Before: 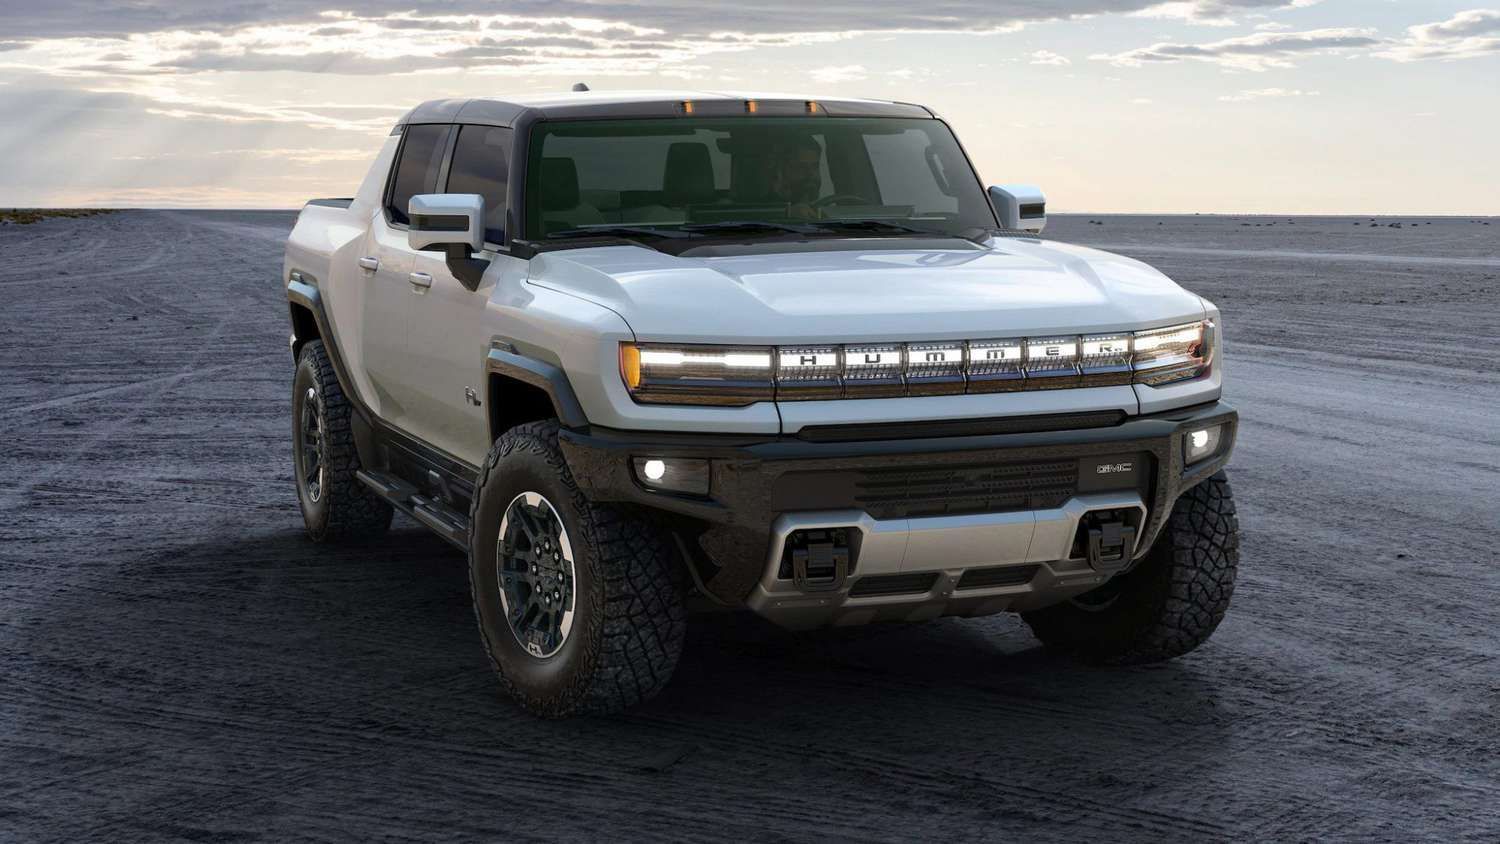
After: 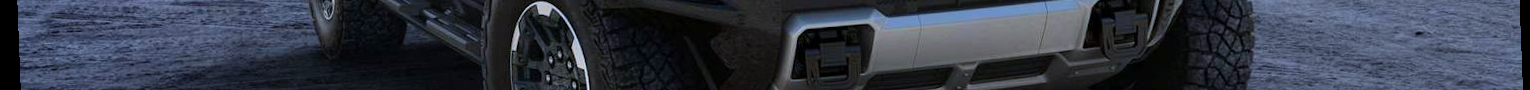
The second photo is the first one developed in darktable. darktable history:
crop and rotate: top 59.084%, bottom 30.916%
rotate and perspective: rotation -2.22°, lens shift (horizontal) -0.022, automatic cropping off
white balance: red 0.926, green 1.003, blue 1.133
